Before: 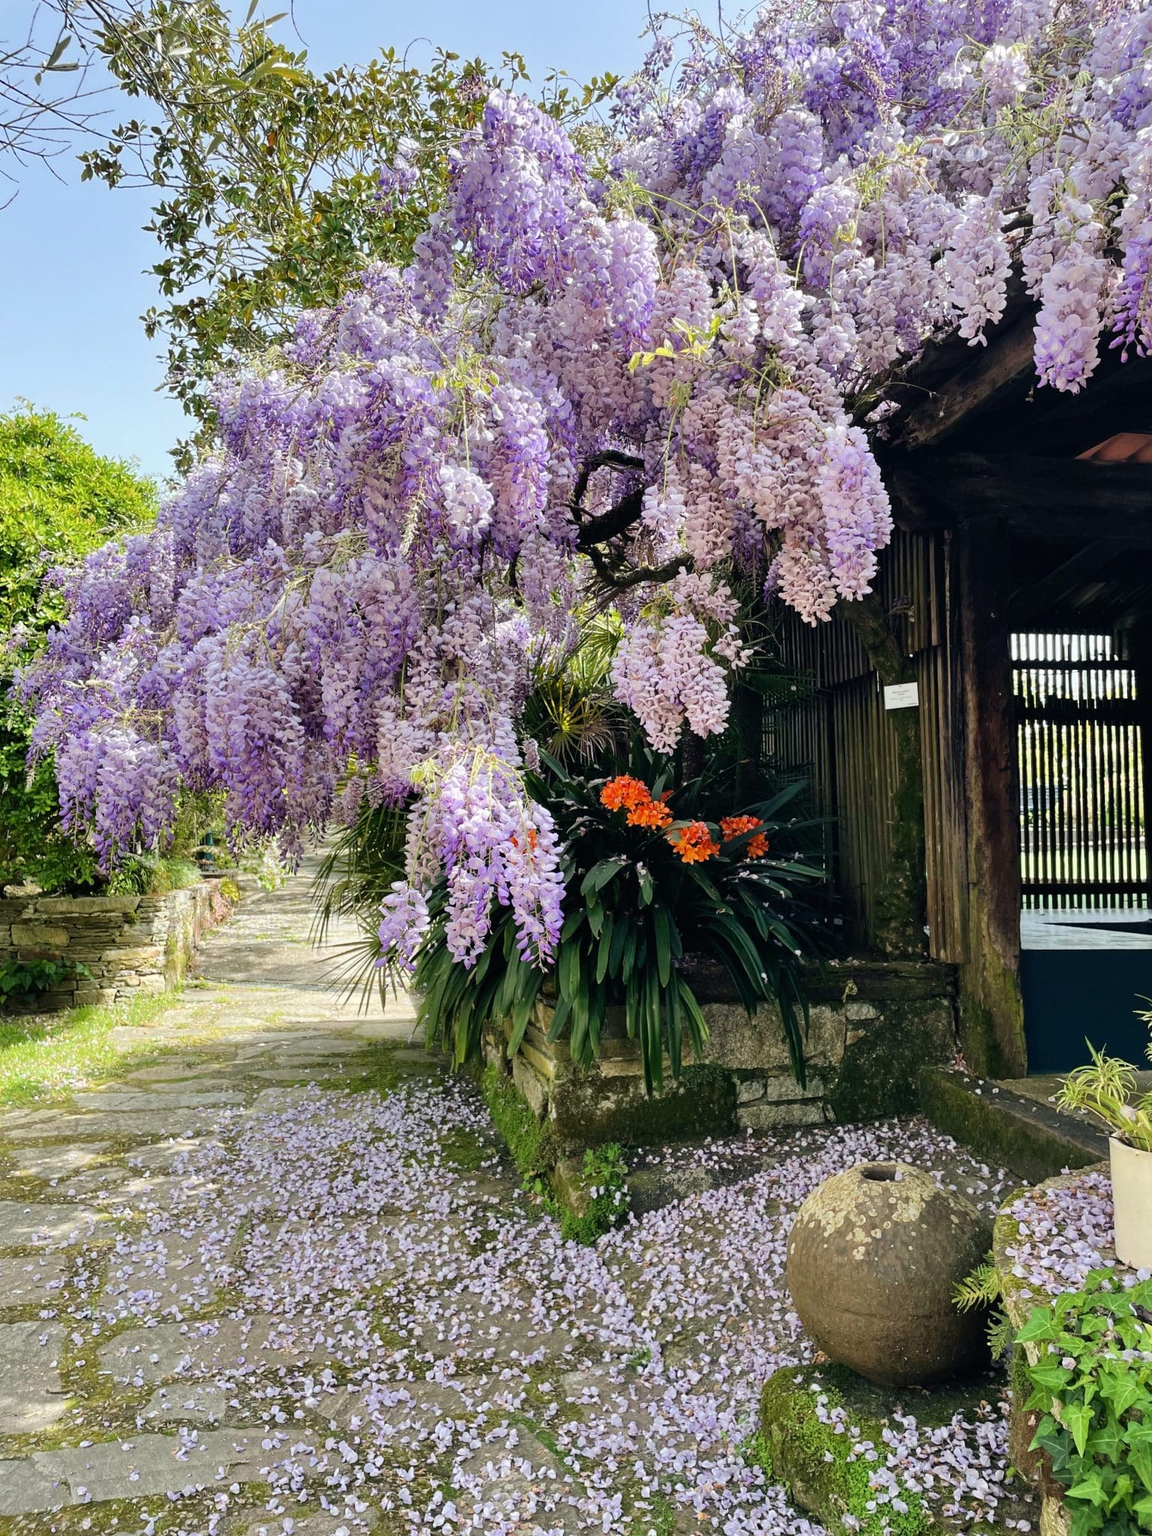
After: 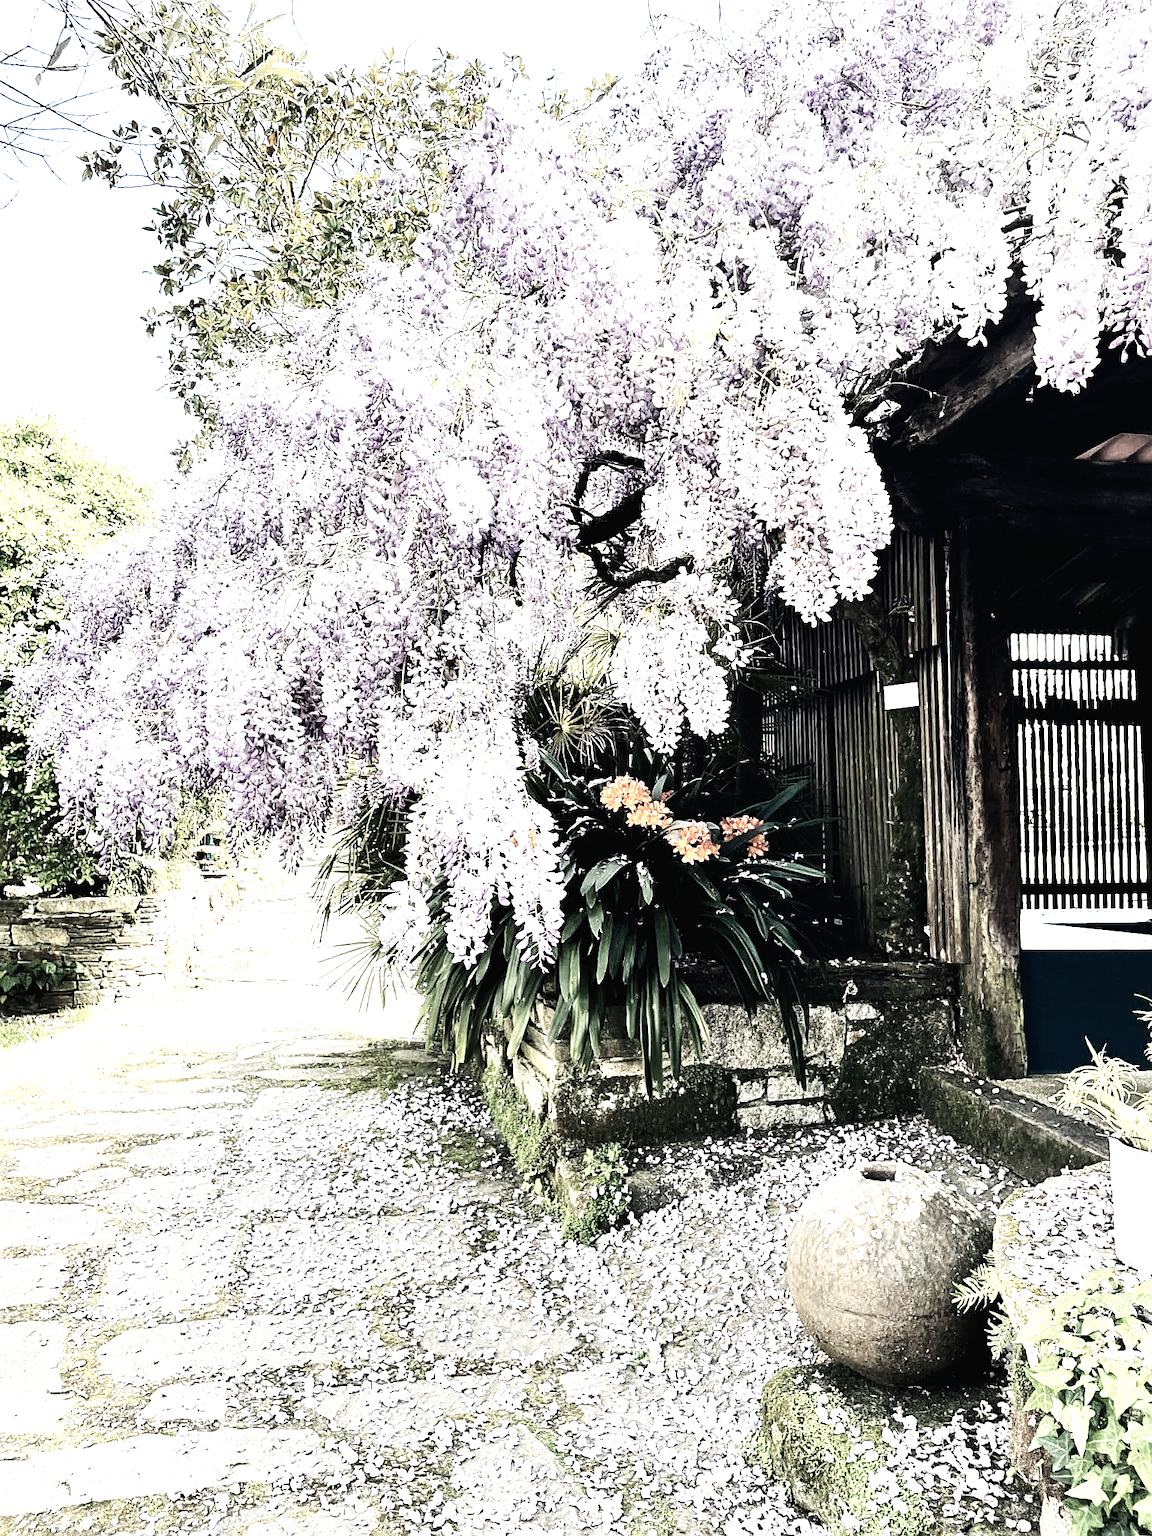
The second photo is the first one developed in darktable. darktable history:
color zones: curves: ch1 [(0.238, 0.163) (0.476, 0.2) (0.733, 0.322) (0.848, 0.134)]
exposure: black level correction 0, exposure 1.2 EV, compensate highlight preservation false
tone curve: curves: ch0 [(0, 0) (0.003, 0.016) (0.011, 0.016) (0.025, 0.016) (0.044, 0.017) (0.069, 0.026) (0.1, 0.044) (0.136, 0.074) (0.177, 0.121) (0.224, 0.183) (0.277, 0.248) (0.335, 0.326) (0.399, 0.413) (0.468, 0.511) (0.543, 0.612) (0.623, 0.717) (0.709, 0.818) (0.801, 0.911) (0.898, 0.979) (1, 1)], preserve colors none
tone equalizer: -8 EV -0.75 EV, -7 EV -0.7 EV, -6 EV -0.6 EV, -5 EV -0.4 EV, -3 EV 0.4 EV, -2 EV 0.6 EV, -1 EV 0.7 EV, +0 EV 0.75 EV, edges refinement/feathering 500, mask exposure compensation -1.57 EV, preserve details no
sharpen: on, module defaults
